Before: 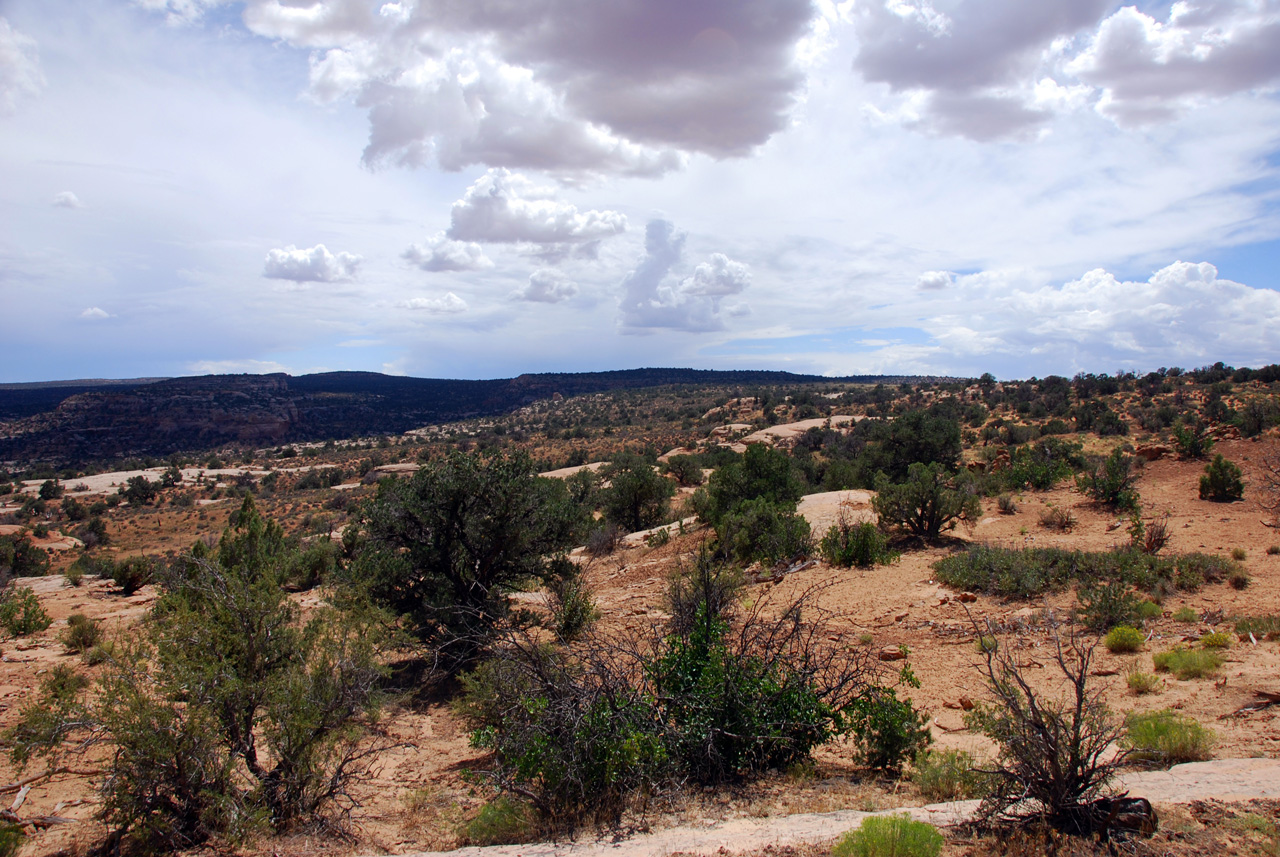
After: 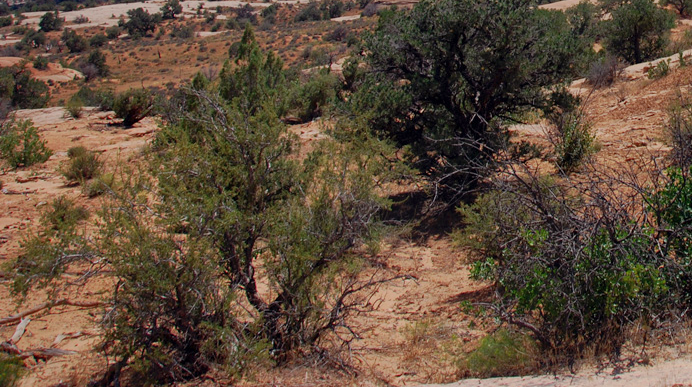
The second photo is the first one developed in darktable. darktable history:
crop and rotate: top 54.648%, right 45.911%, bottom 0.188%
shadows and highlights: highlights color adjustment 0.741%
